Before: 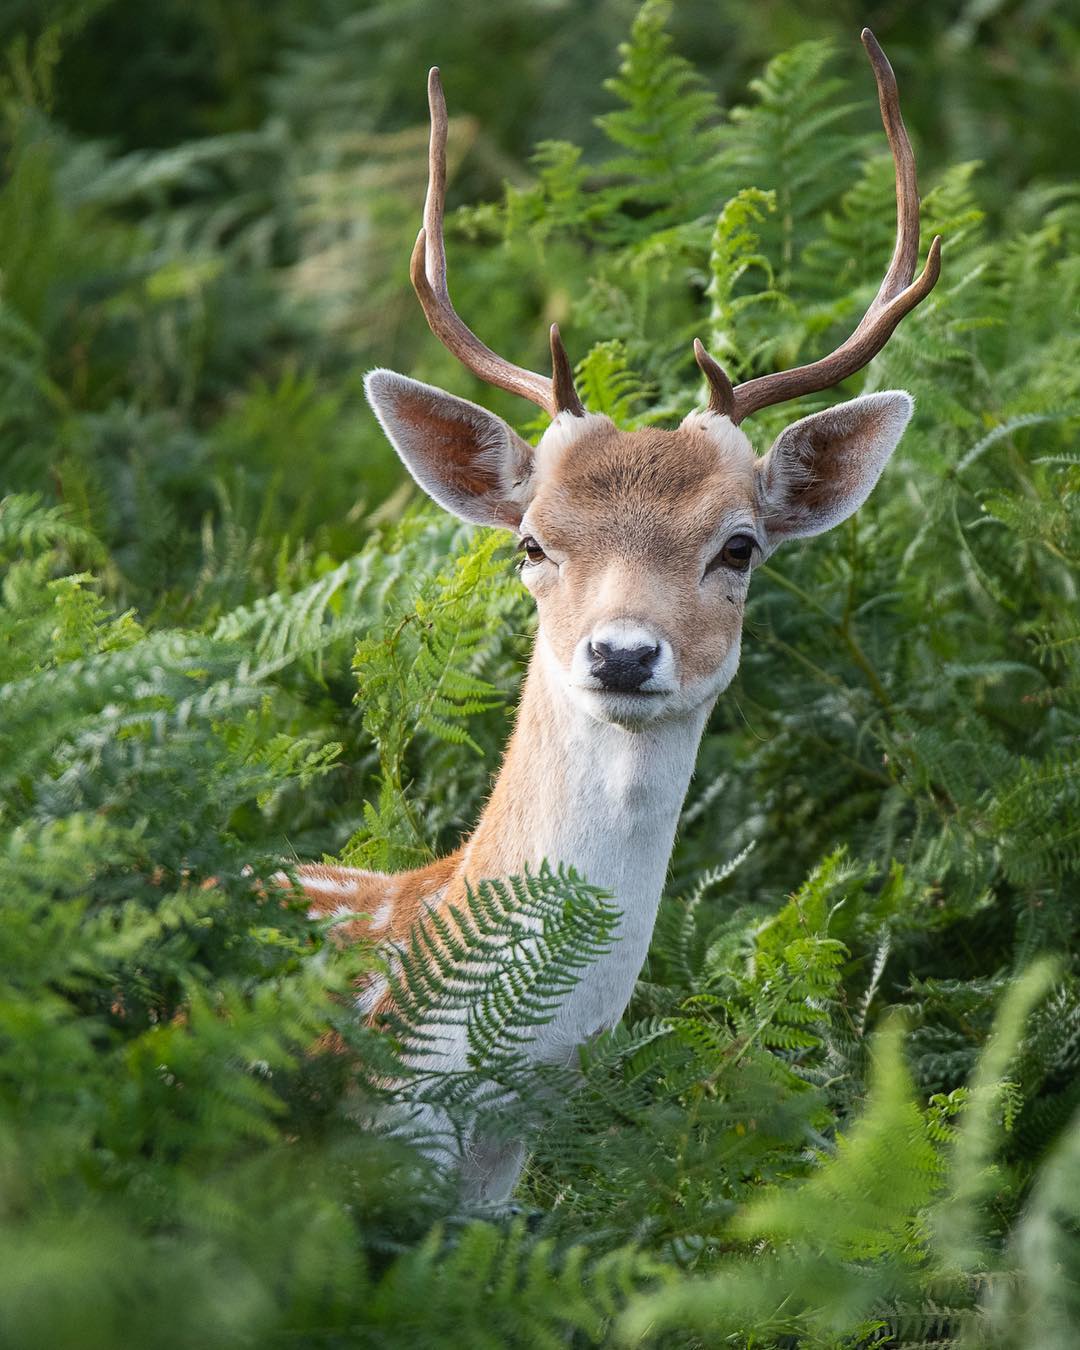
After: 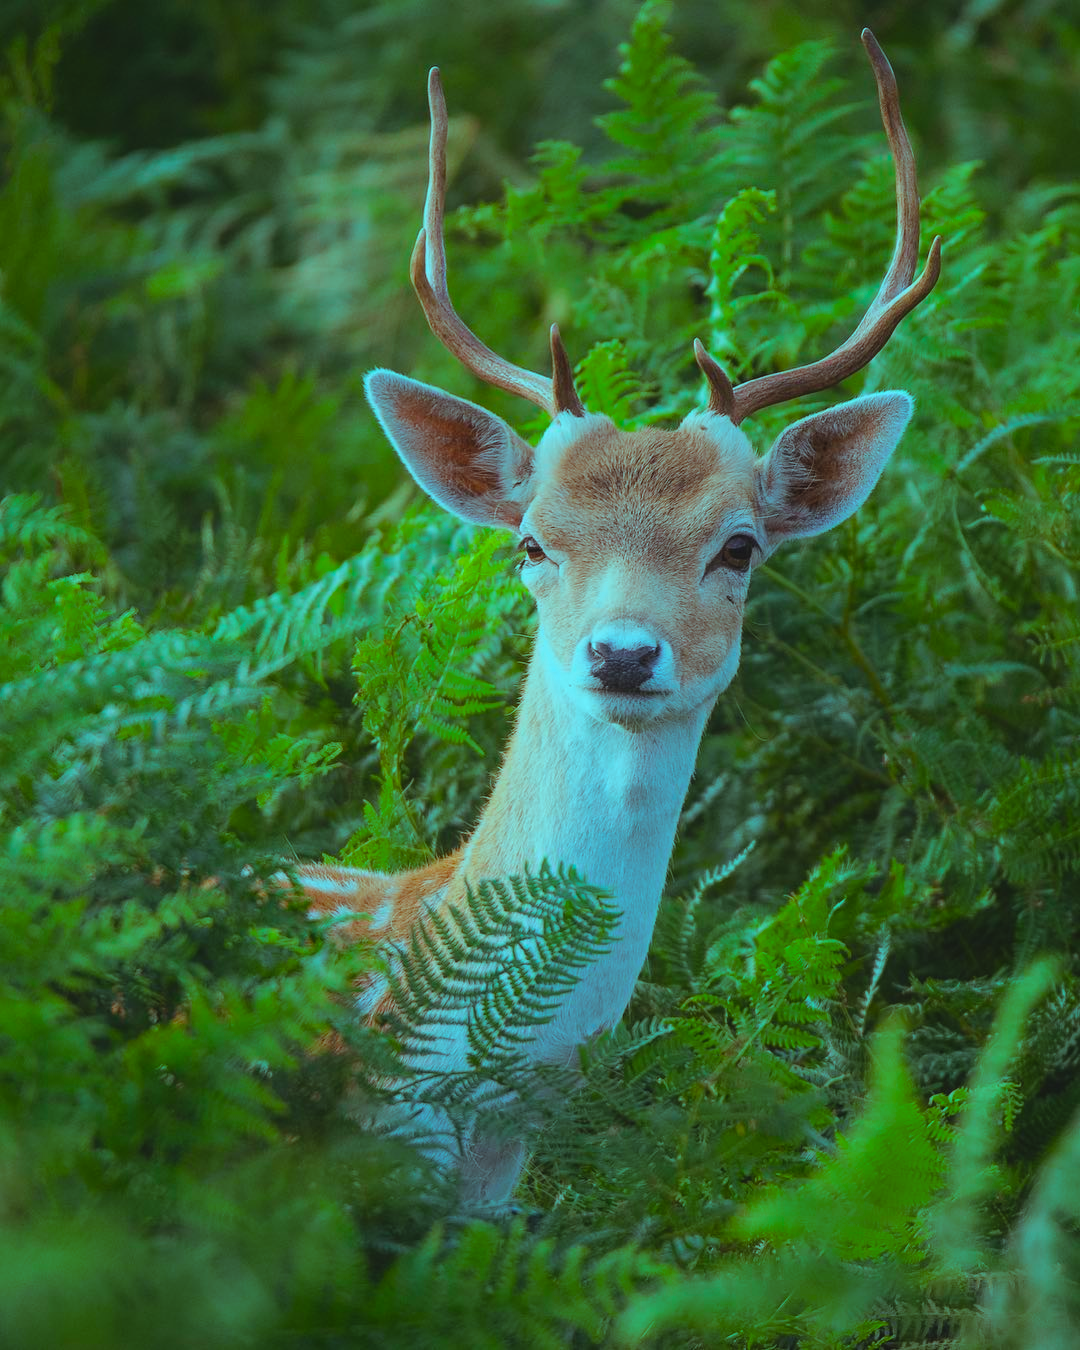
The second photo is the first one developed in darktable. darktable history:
color balance rgb: highlights gain › luminance -32.921%, highlights gain › chroma 5.769%, highlights gain › hue 217°, global offset › luminance 0.76%, perceptual saturation grading › global saturation 29.99%
shadows and highlights: shadows -39.12, highlights 63.94, soften with gaussian
